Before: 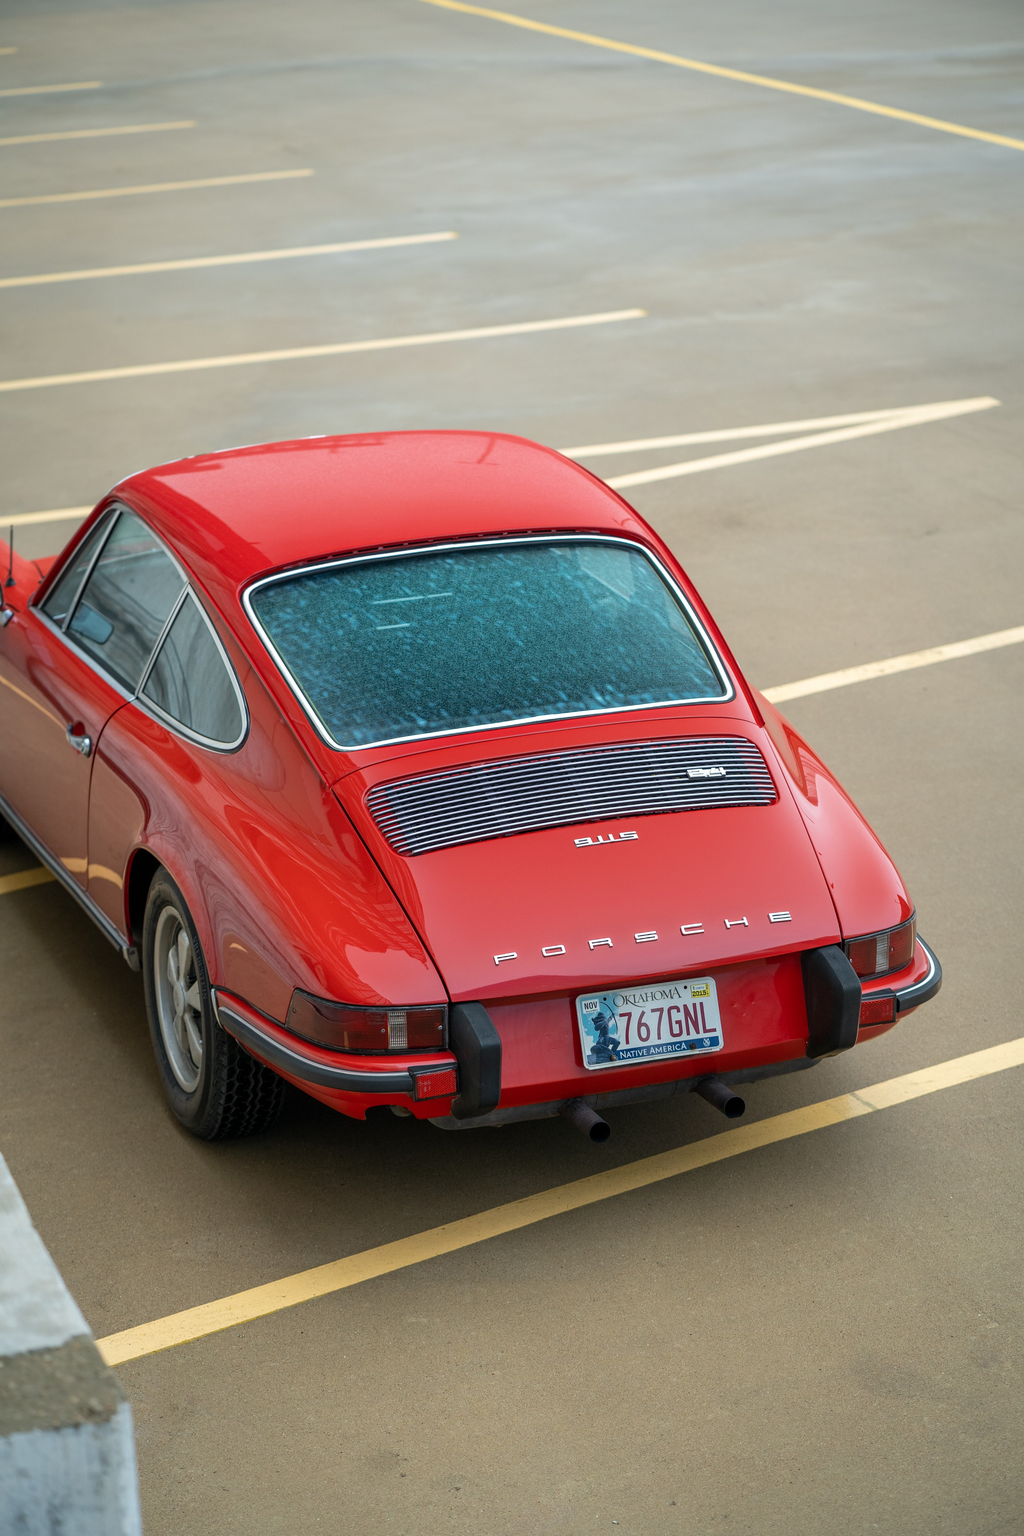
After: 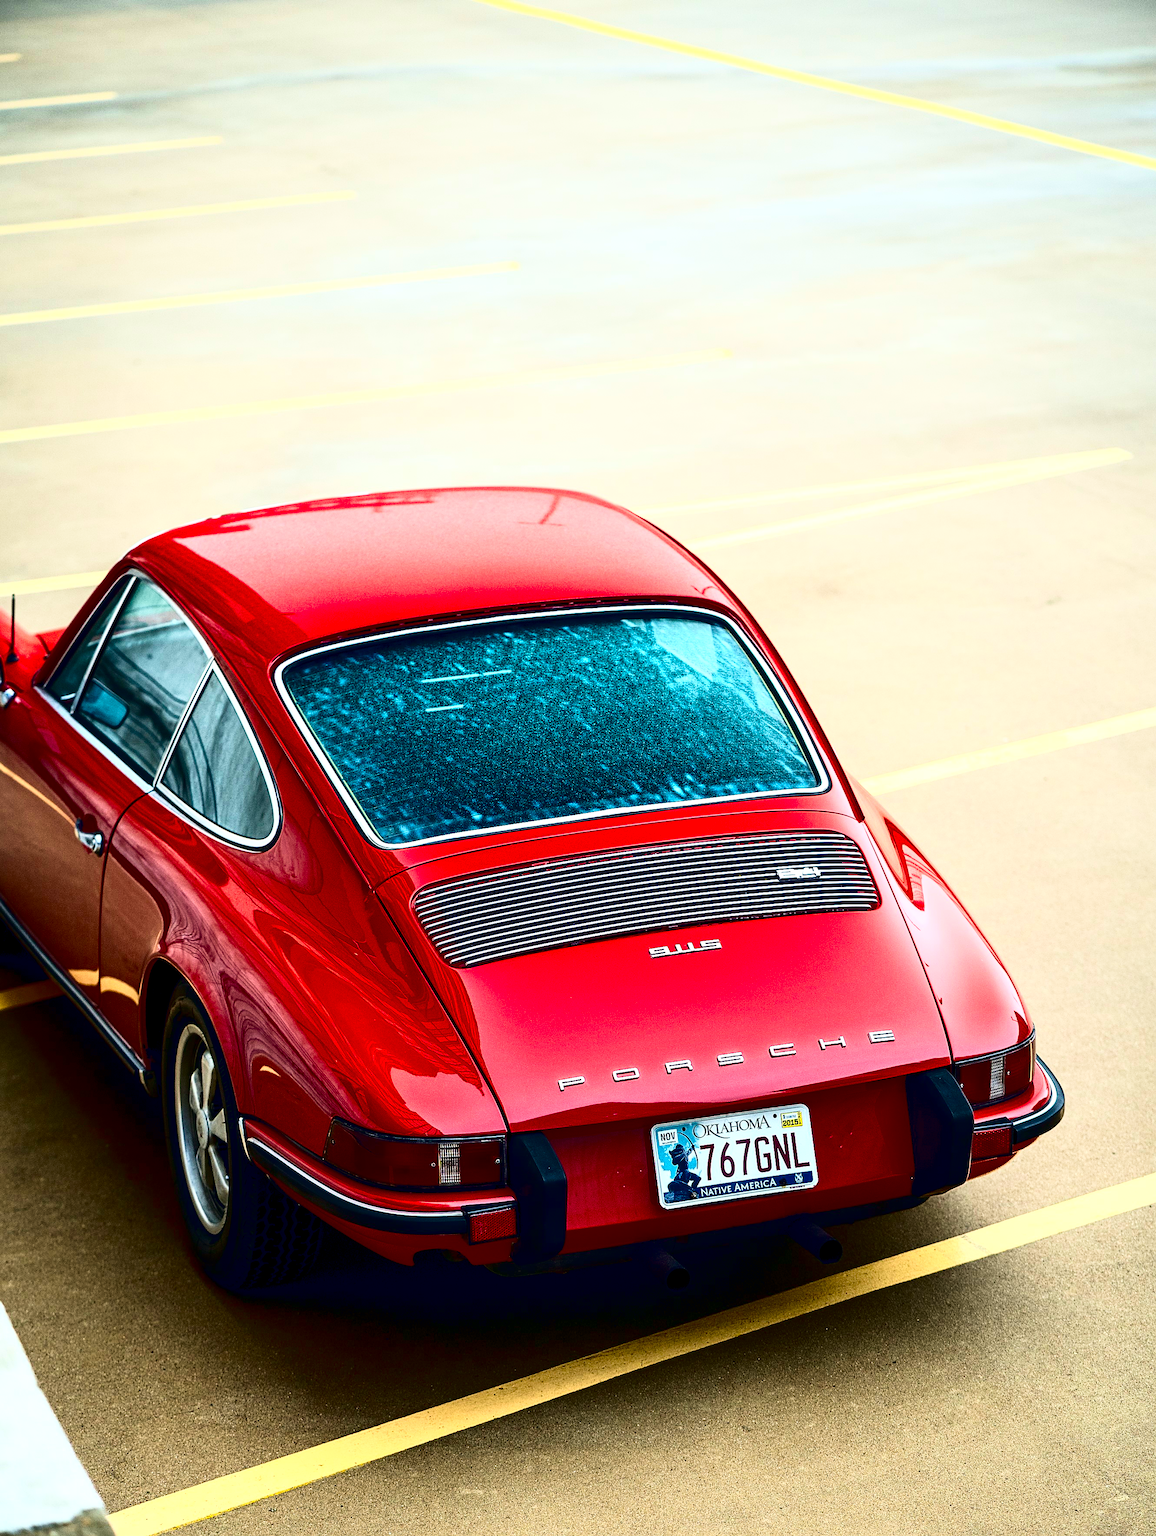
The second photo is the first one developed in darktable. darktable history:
exposure: exposure 0.299 EV, compensate highlight preservation false
velvia: strength 27.53%
crop and rotate: top 0%, bottom 11.487%
sharpen: on, module defaults
color balance rgb: global offset › chroma 0.098%, global offset › hue 253.73°, linear chroma grading › global chroma 8.921%, perceptual saturation grading › global saturation 34.652%, perceptual saturation grading › highlights -29.922%, perceptual saturation grading › shadows 36.074%
local contrast: highlights 103%, shadows 101%, detail 119%, midtone range 0.2
contrast brightness saturation: contrast 0.19, brightness -0.107, saturation 0.211
tone curve: curves: ch0 [(0, 0) (0.003, 0.003) (0.011, 0.006) (0.025, 0.01) (0.044, 0.016) (0.069, 0.02) (0.1, 0.025) (0.136, 0.034) (0.177, 0.051) (0.224, 0.08) (0.277, 0.131) (0.335, 0.209) (0.399, 0.328) (0.468, 0.47) (0.543, 0.629) (0.623, 0.788) (0.709, 0.903) (0.801, 0.965) (0.898, 0.989) (1, 1)], color space Lab, independent channels, preserve colors none
